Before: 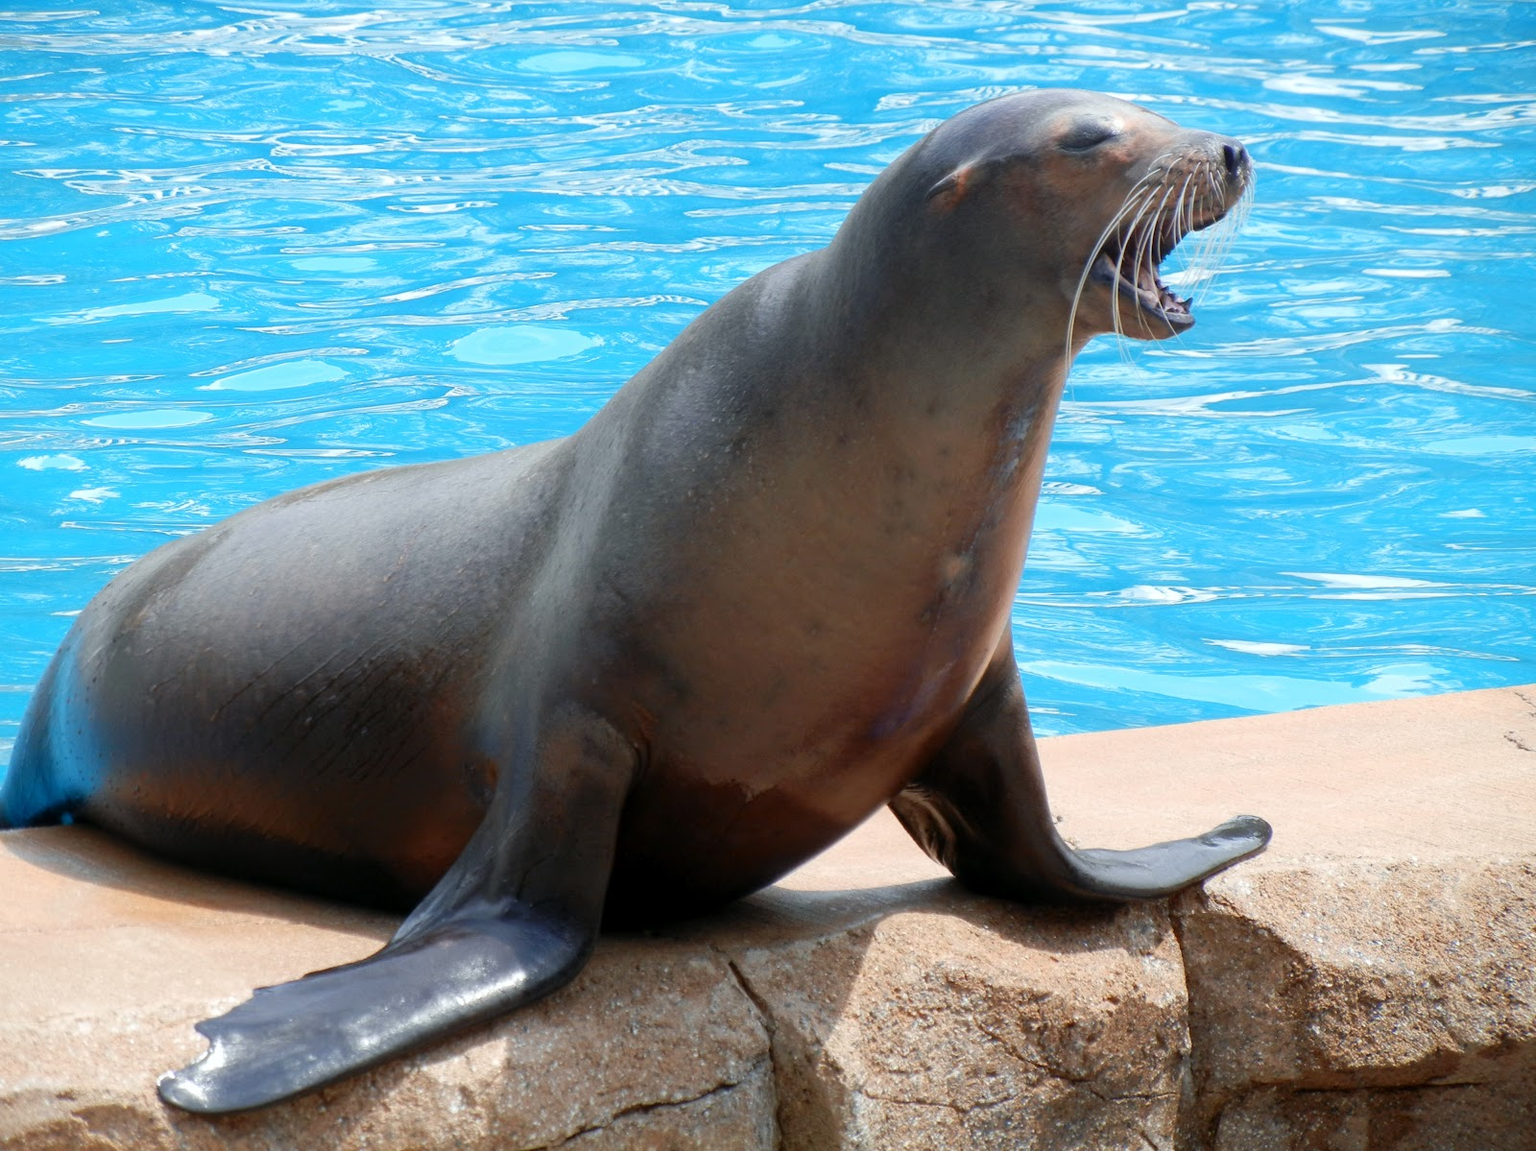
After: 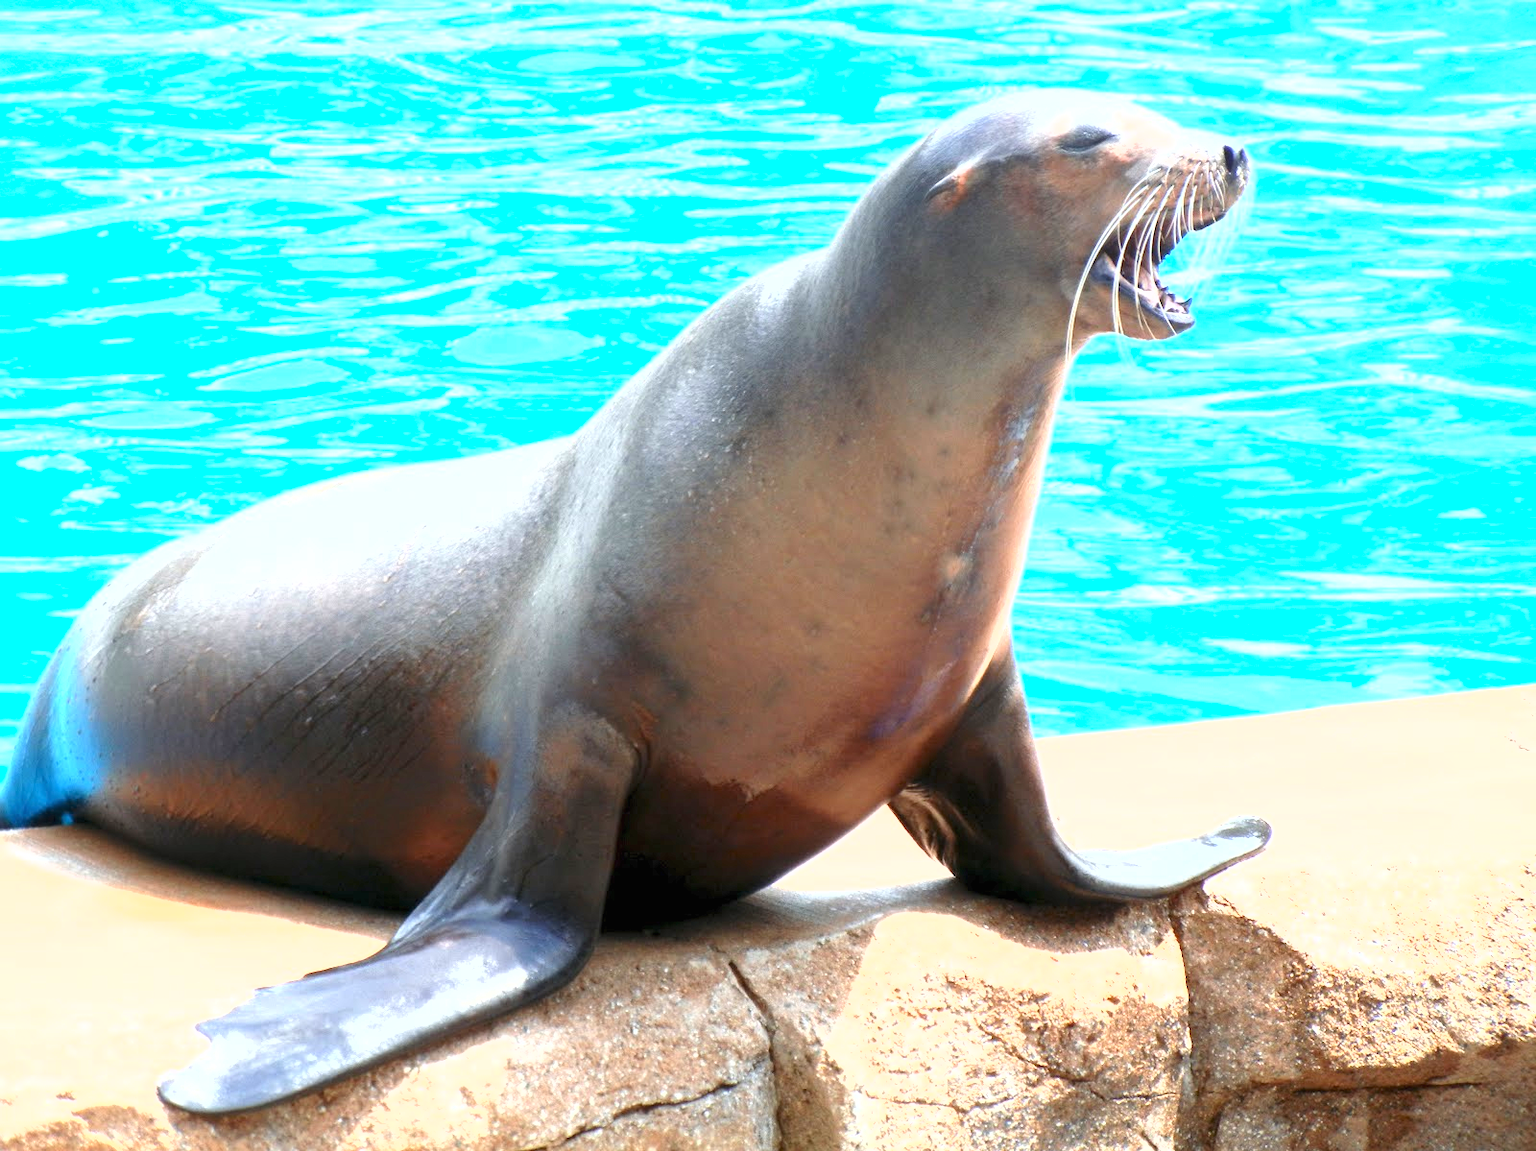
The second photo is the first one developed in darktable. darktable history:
exposure: black level correction 0, exposure 1.675 EV, compensate exposure bias true, compensate highlight preservation false
tone equalizer: on, module defaults
fill light: on, module defaults
